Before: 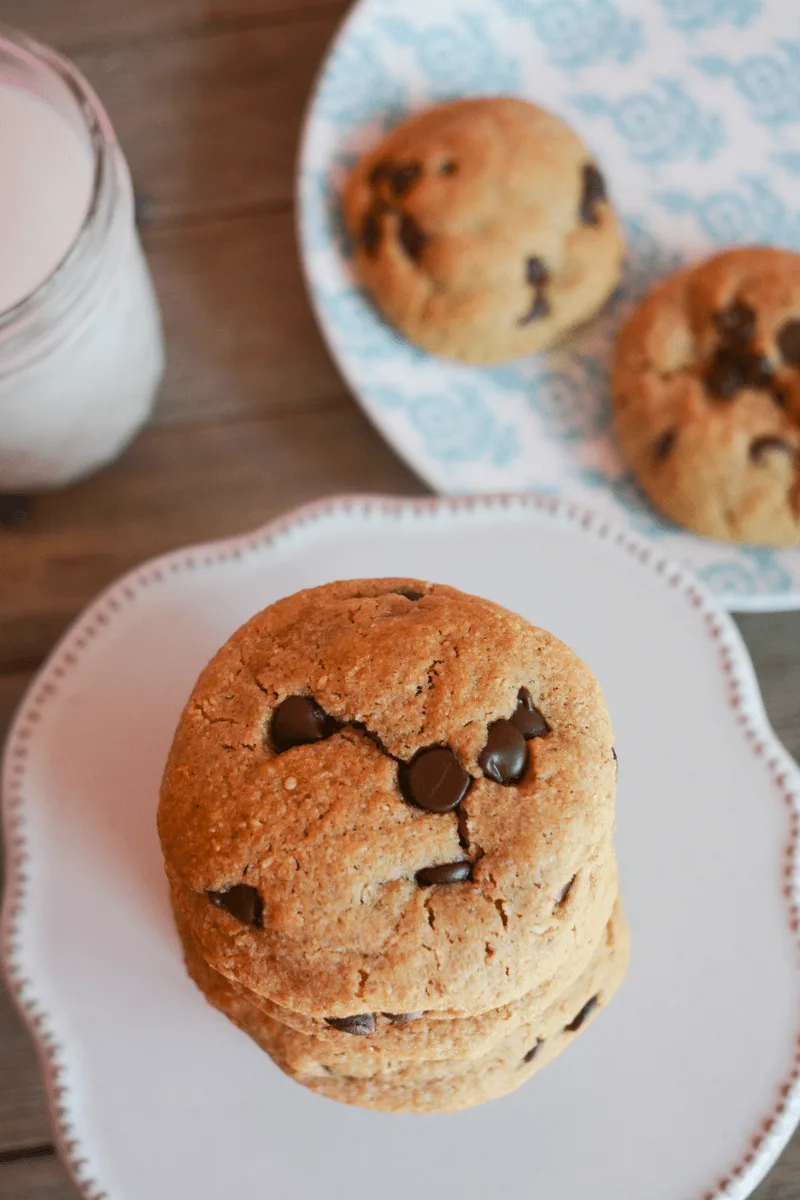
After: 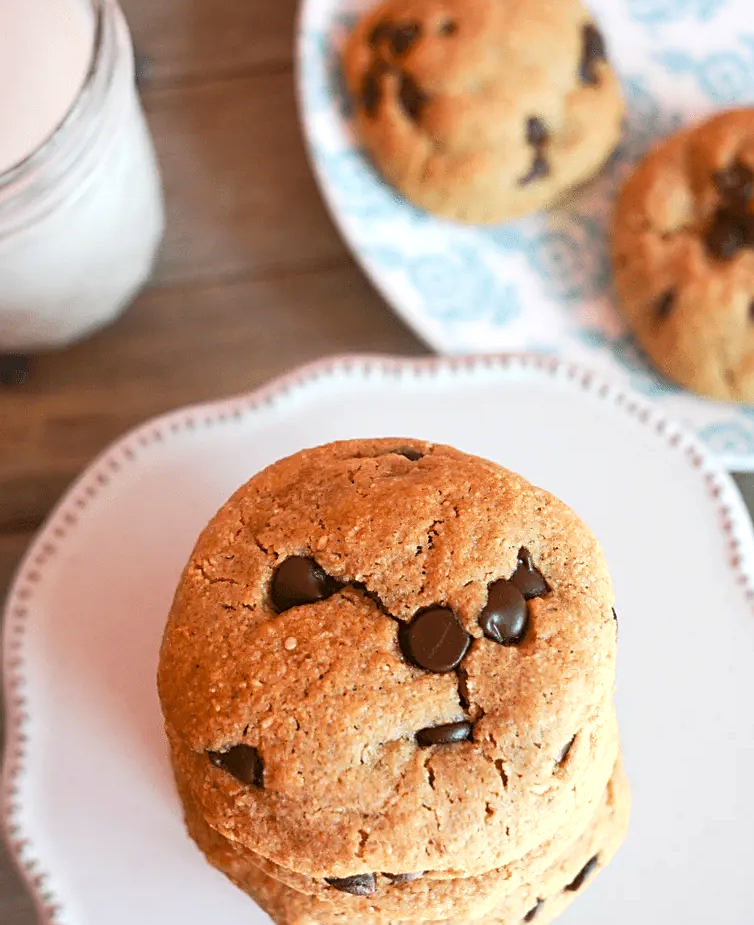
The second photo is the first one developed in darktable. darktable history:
crop and rotate: angle 0.03°, top 11.643%, right 5.651%, bottom 11.189%
sharpen: on, module defaults
exposure: black level correction 0.001, exposure 0.5 EV, compensate exposure bias true, compensate highlight preservation false
